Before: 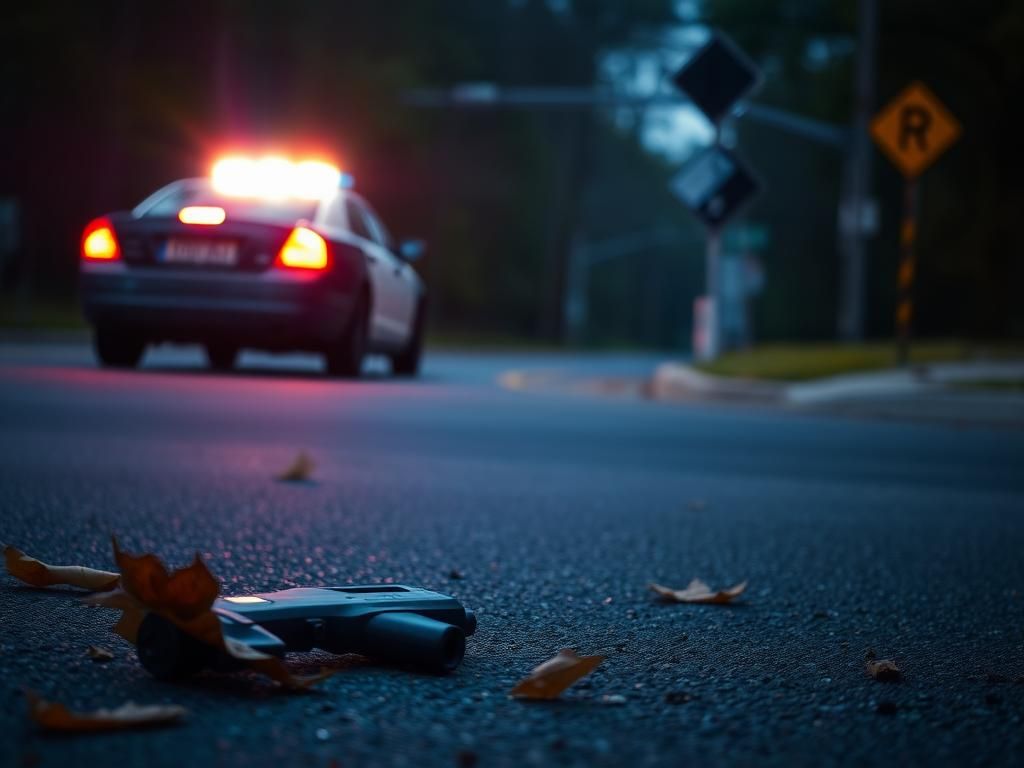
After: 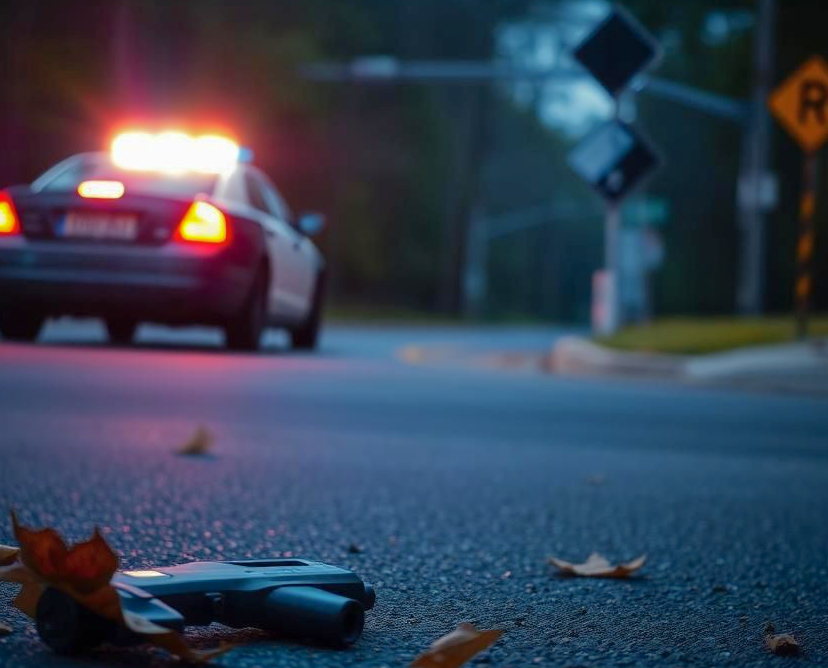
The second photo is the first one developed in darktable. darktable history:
shadows and highlights: on, module defaults
crop: left 9.929%, top 3.475%, right 9.188%, bottom 9.529%
